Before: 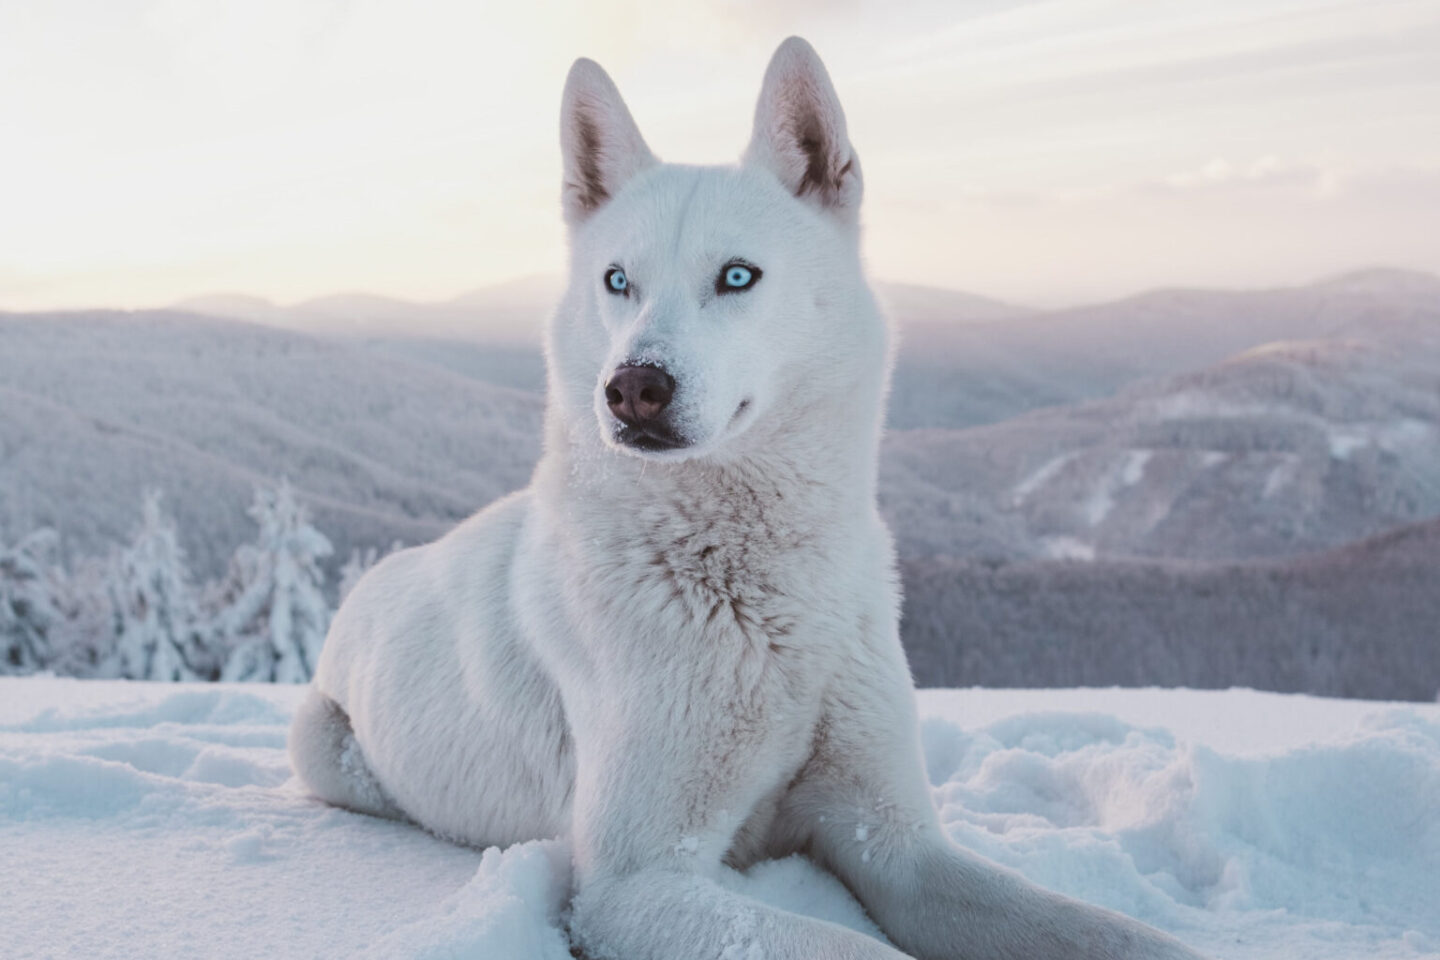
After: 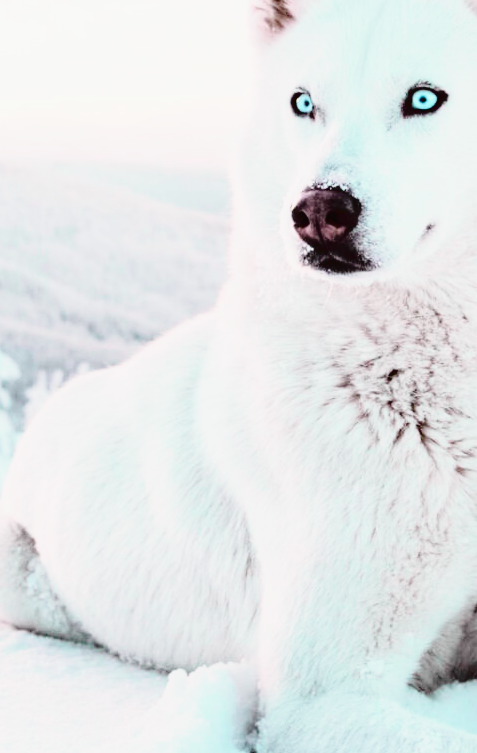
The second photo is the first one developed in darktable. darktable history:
crop and rotate: left 21.849%, top 18.539%, right 45%, bottom 2.992%
exposure: black level correction 0.011, compensate highlight preservation false
tone curve: curves: ch0 [(0, 0.022) (0.177, 0.086) (0.392, 0.438) (0.704, 0.844) (0.858, 0.938) (1, 0.981)]; ch1 [(0, 0) (0.402, 0.36) (0.476, 0.456) (0.498, 0.497) (0.518, 0.521) (0.58, 0.598) (0.619, 0.65) (0.692, 0.737) (1, 1)]; ch2 [(0, 0) (0.415, 0.438) (0.483, 0.499) (0.503, 0.503) (0.526, 0.532) (0.563, 0.604) (0.626, 0.697) (0.699, 0.753) (0.997, 0.858)], color space Lab, independent channels, preserve colors none
base curve: curves: ch0 [(0, 0) (0.028, 0.03) (0.121, 0.232) (0.46, 0.748) (0.859, 0.968) (1, 1)], preserve colors none
